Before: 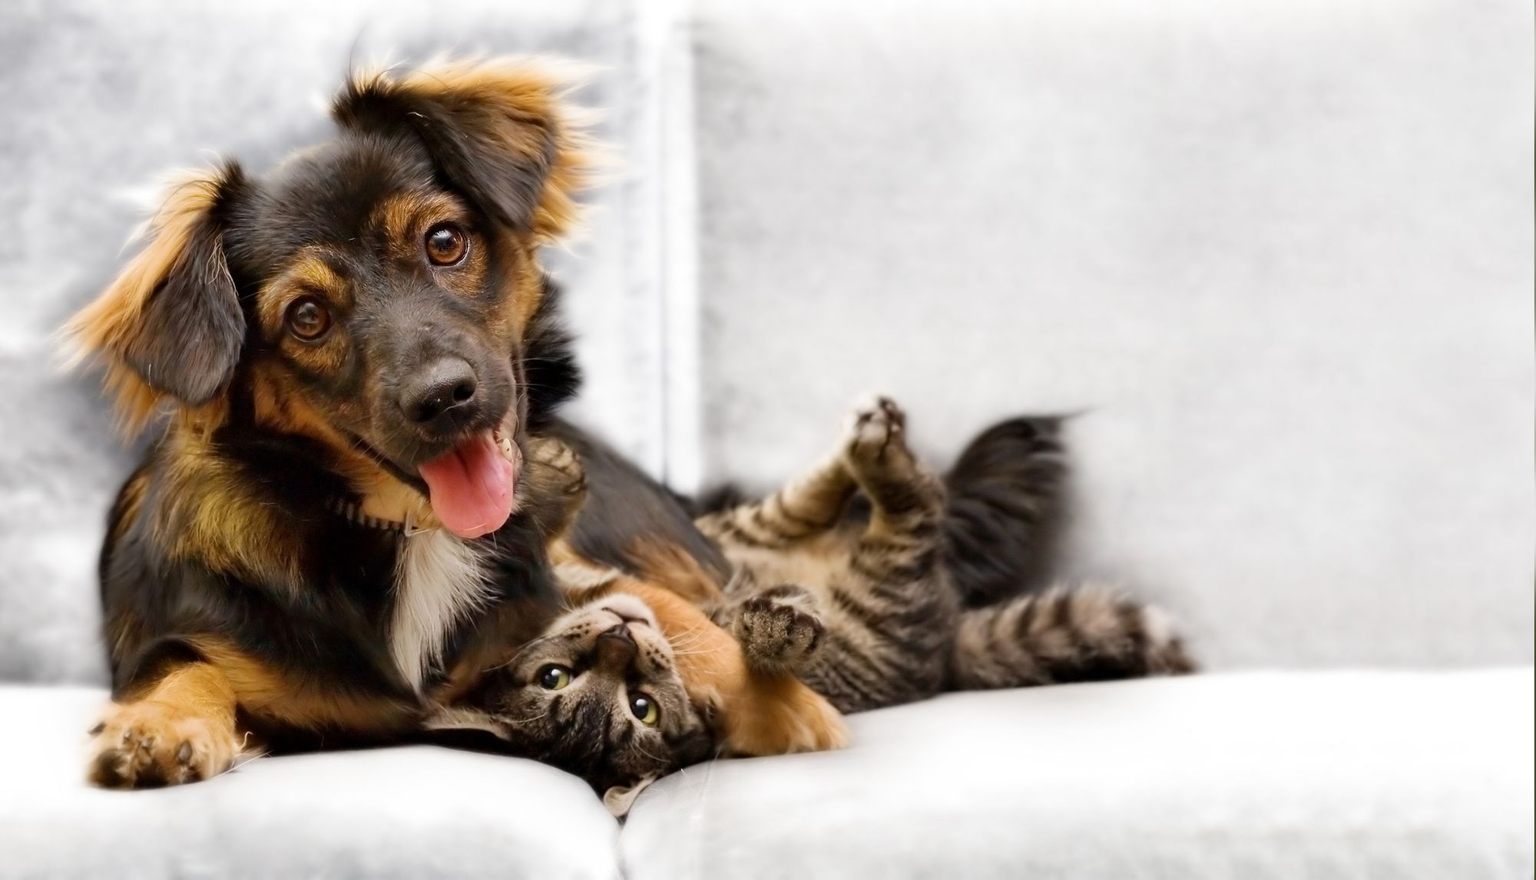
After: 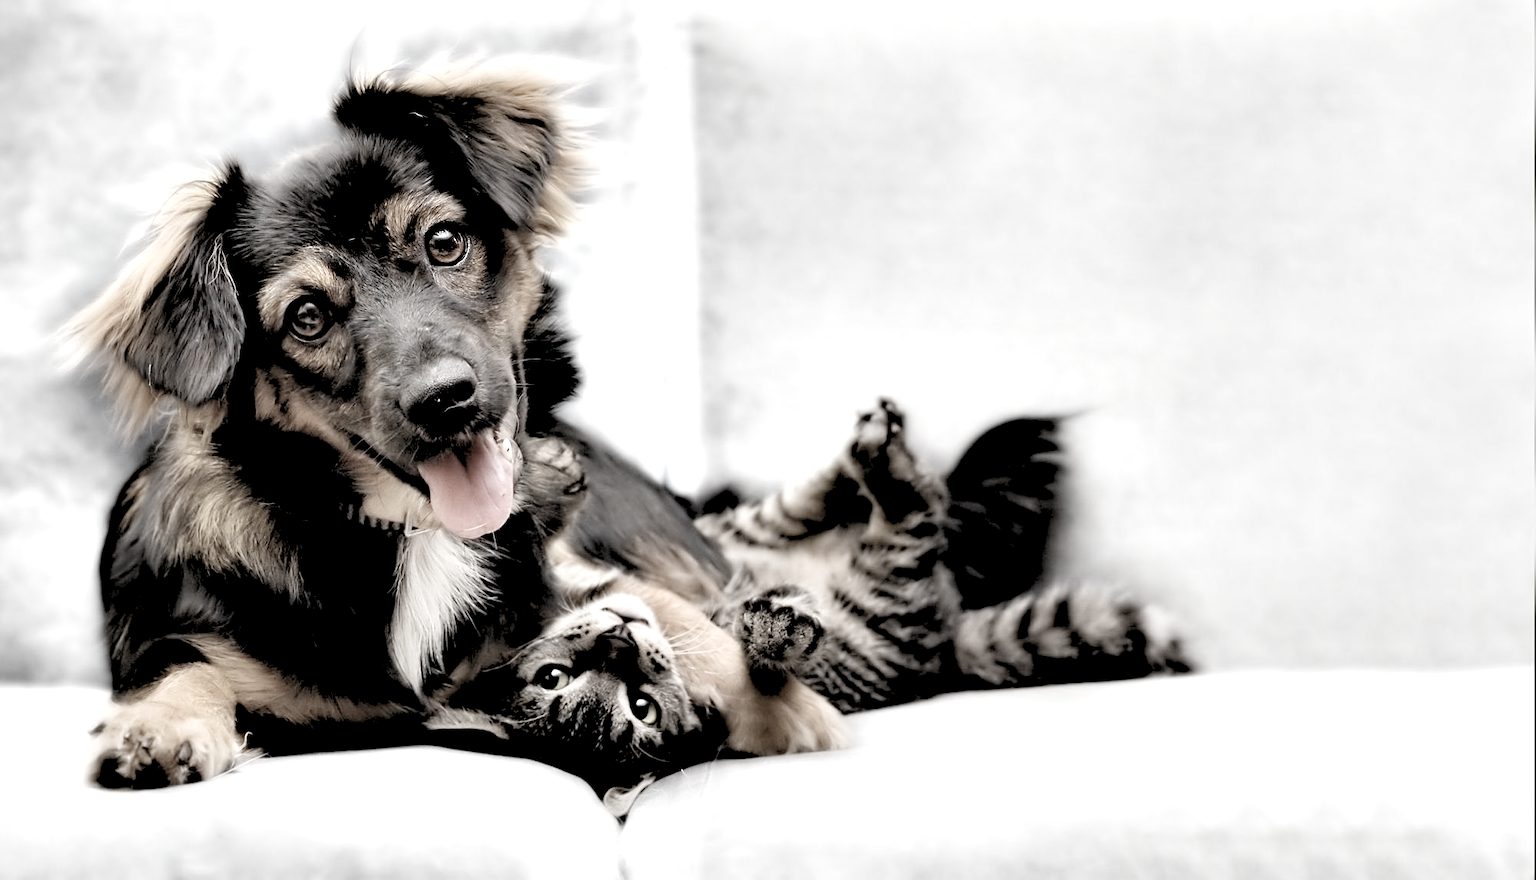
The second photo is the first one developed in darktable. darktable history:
levels: levels [0.072, 0.414, 0.976]
sharpen: amount 0.218
contrast equalizer: octaves 7, y [[0.6 ×6], [0.55 ×6], [0 ×6], [0 ×6], [0 ×6]]
color correction: highlights b* 0.046, saturation 0.176
